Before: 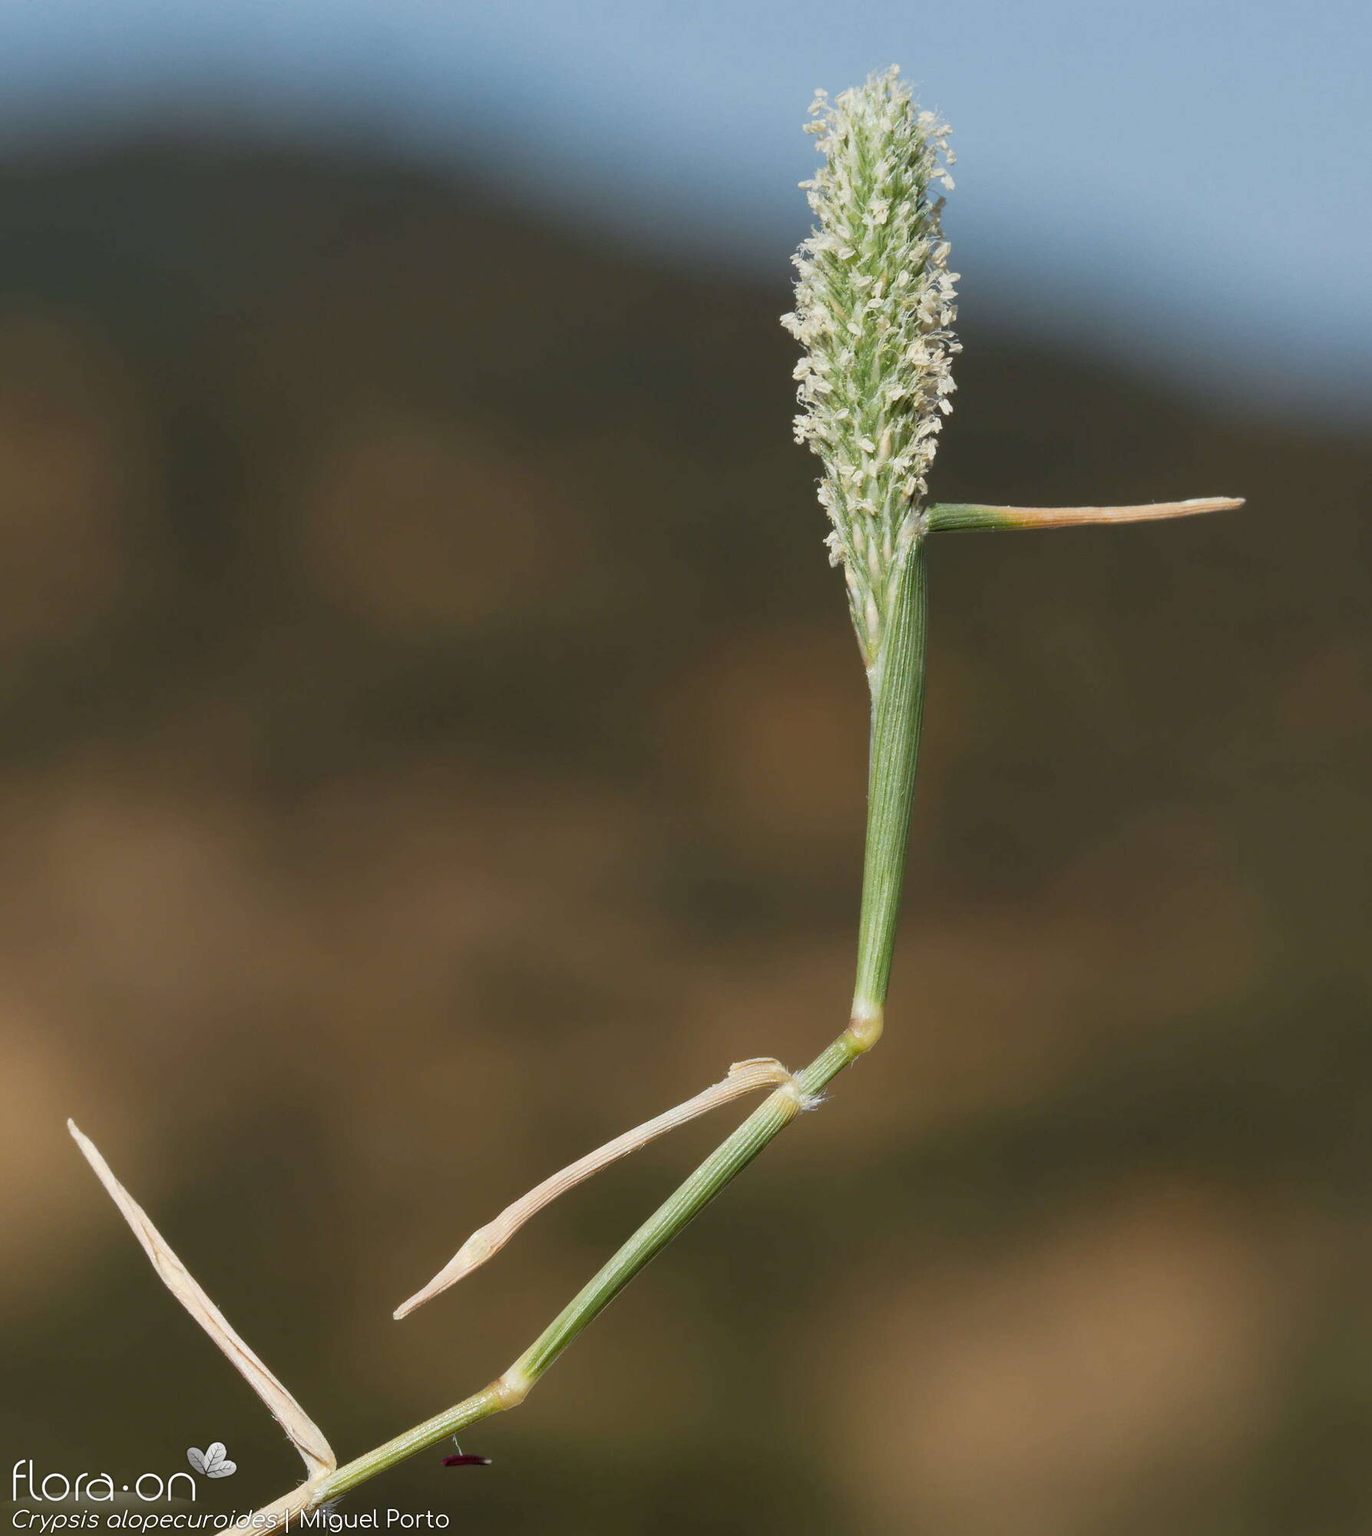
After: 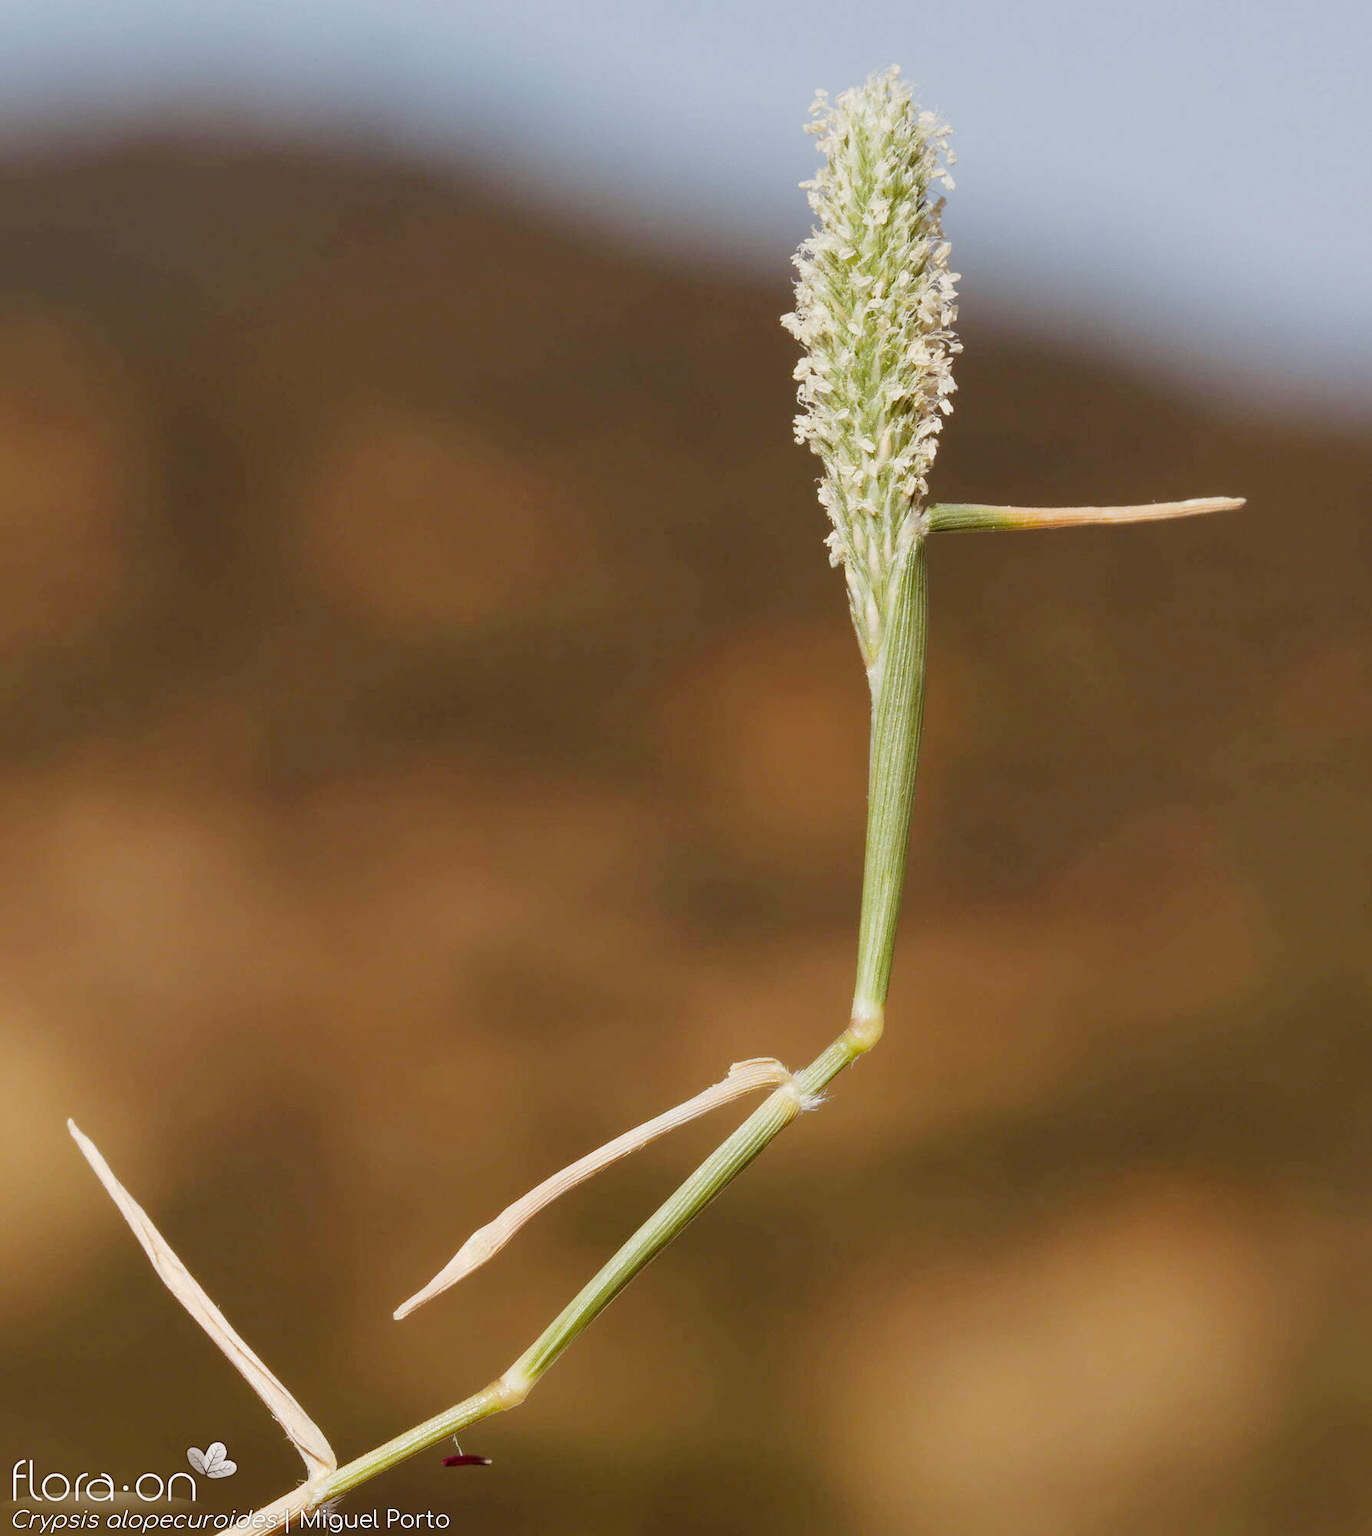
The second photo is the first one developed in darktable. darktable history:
base curve: curves: ch0 [(0, 0) (0.158, 0.273) (0.879, 0.895) (1, 1)], preserve colors none
rgb levels: mode RGB, independent channels, levels [[0, 0.5, 1], [0, 0.521, 1], [0, 0.536, 1]]
levels: levels [0, 0.498, 1]
